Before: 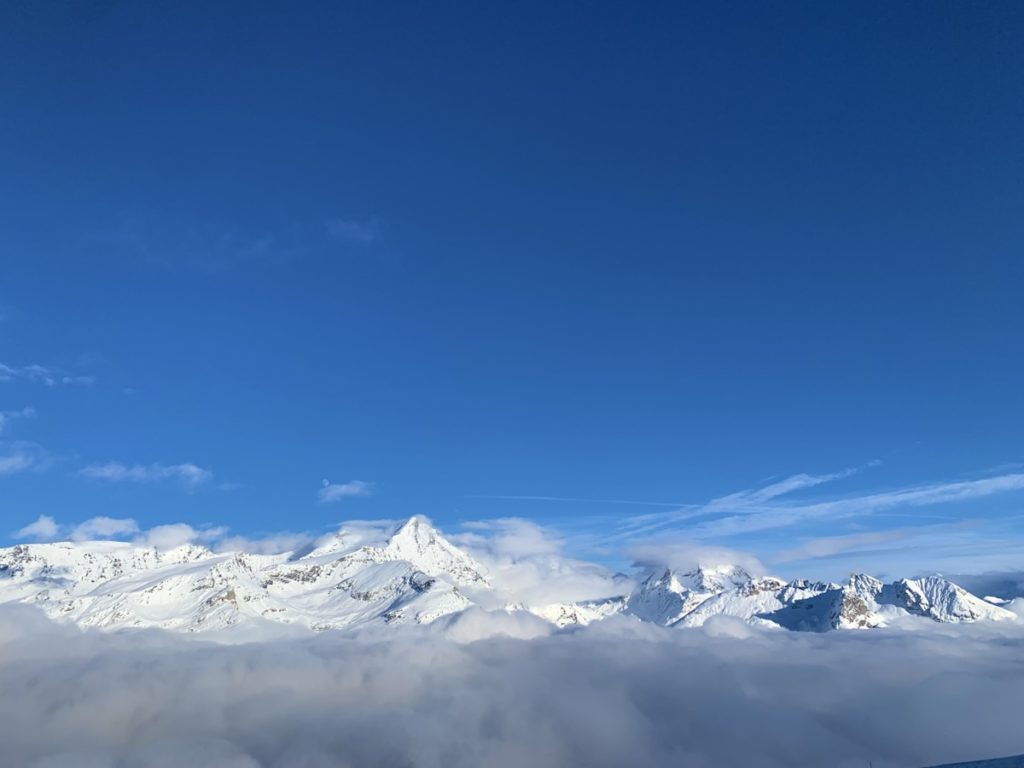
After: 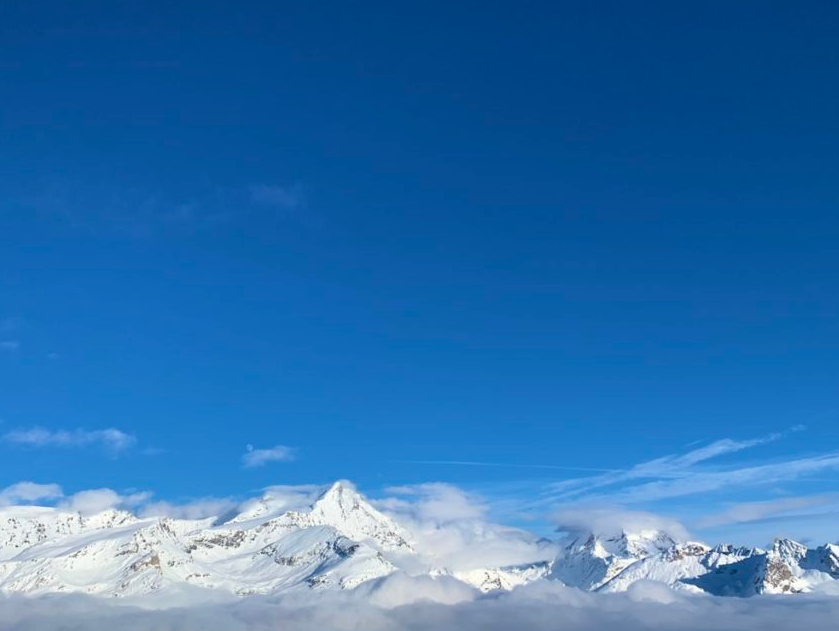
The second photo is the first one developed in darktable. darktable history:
crop and rotate: left 7.512%, top 4.605%, right 10.54%, bottom 13.188%
